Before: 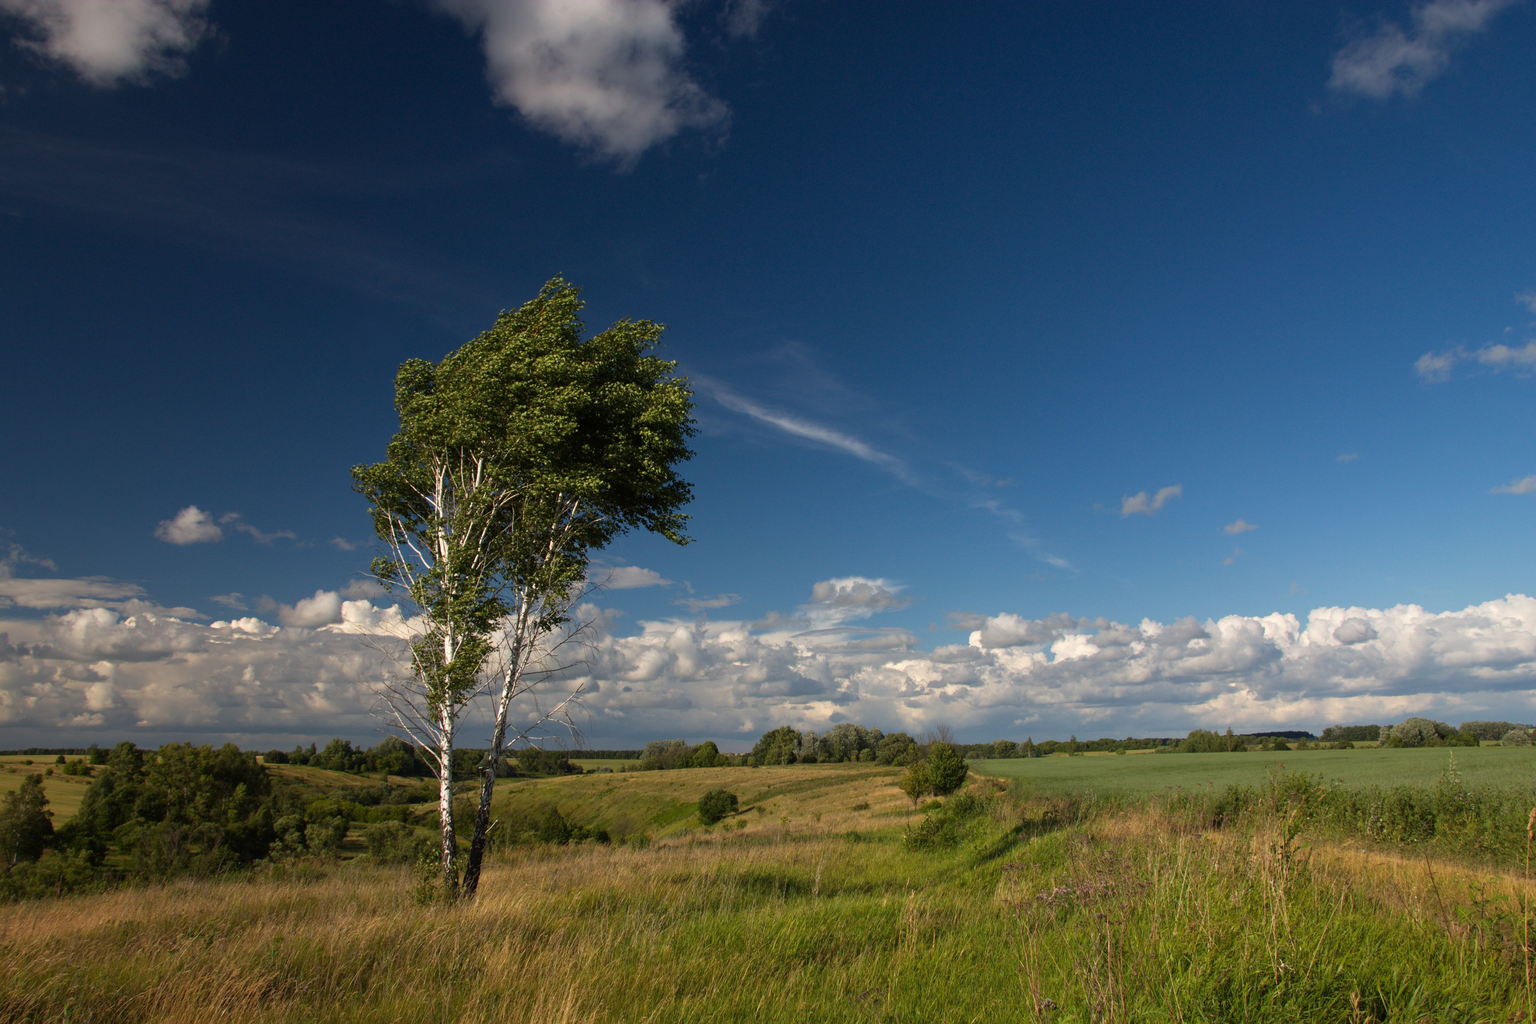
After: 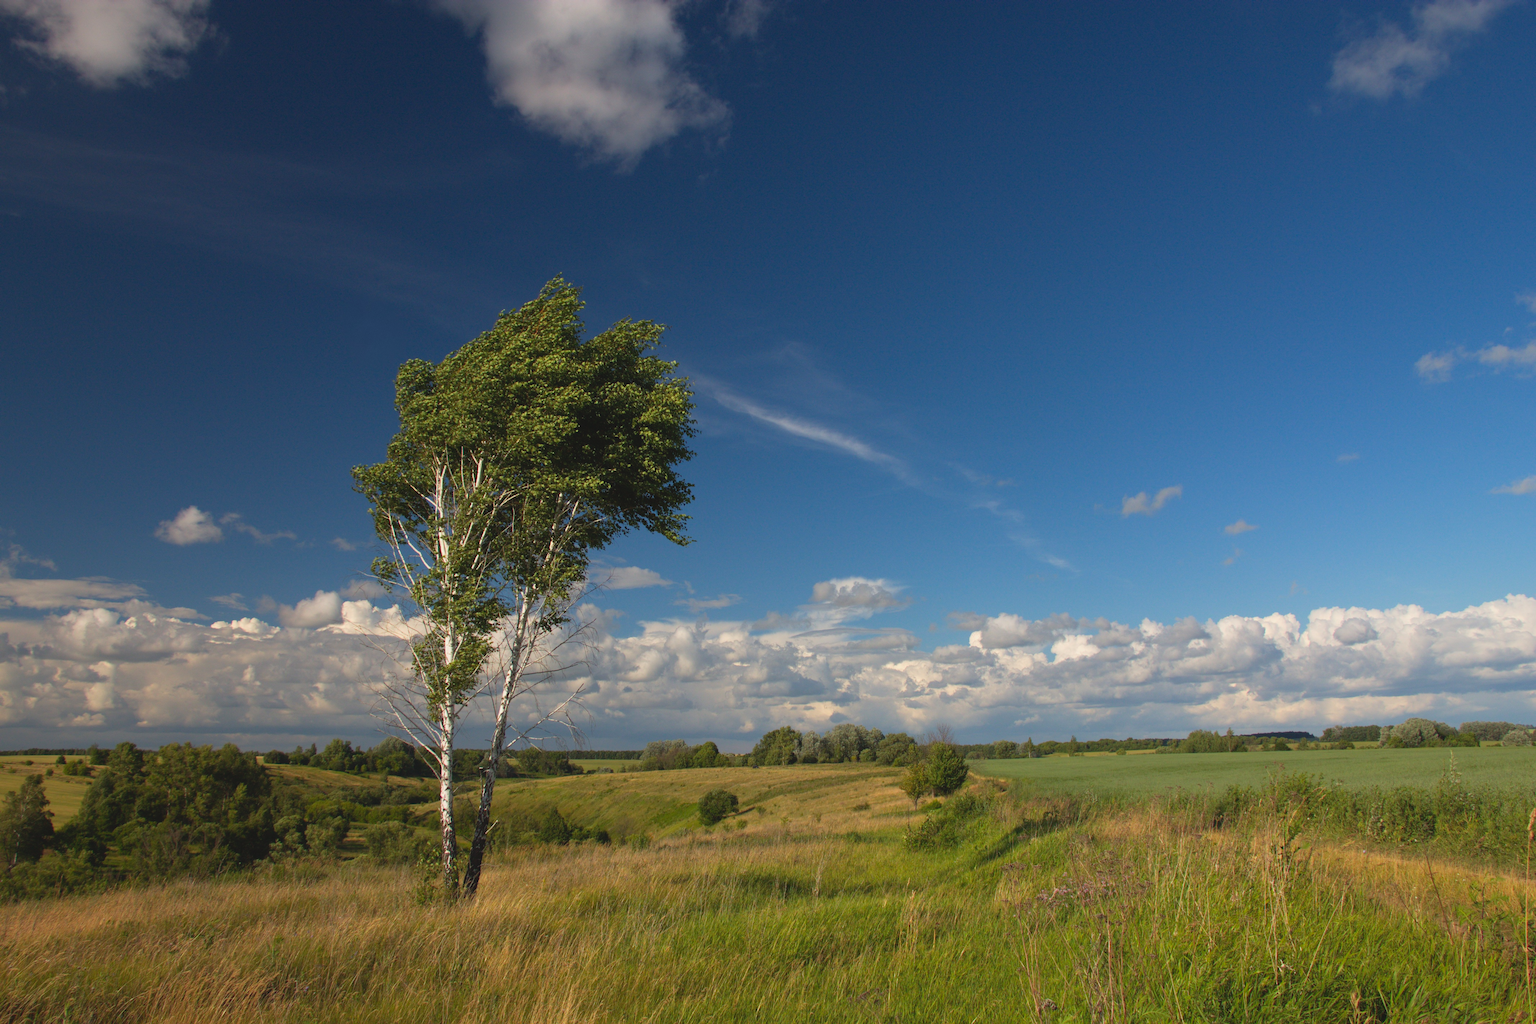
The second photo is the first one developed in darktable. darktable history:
contrast brightness saturation: contrast -0.101, brightness 0.048, saturation 0.082
